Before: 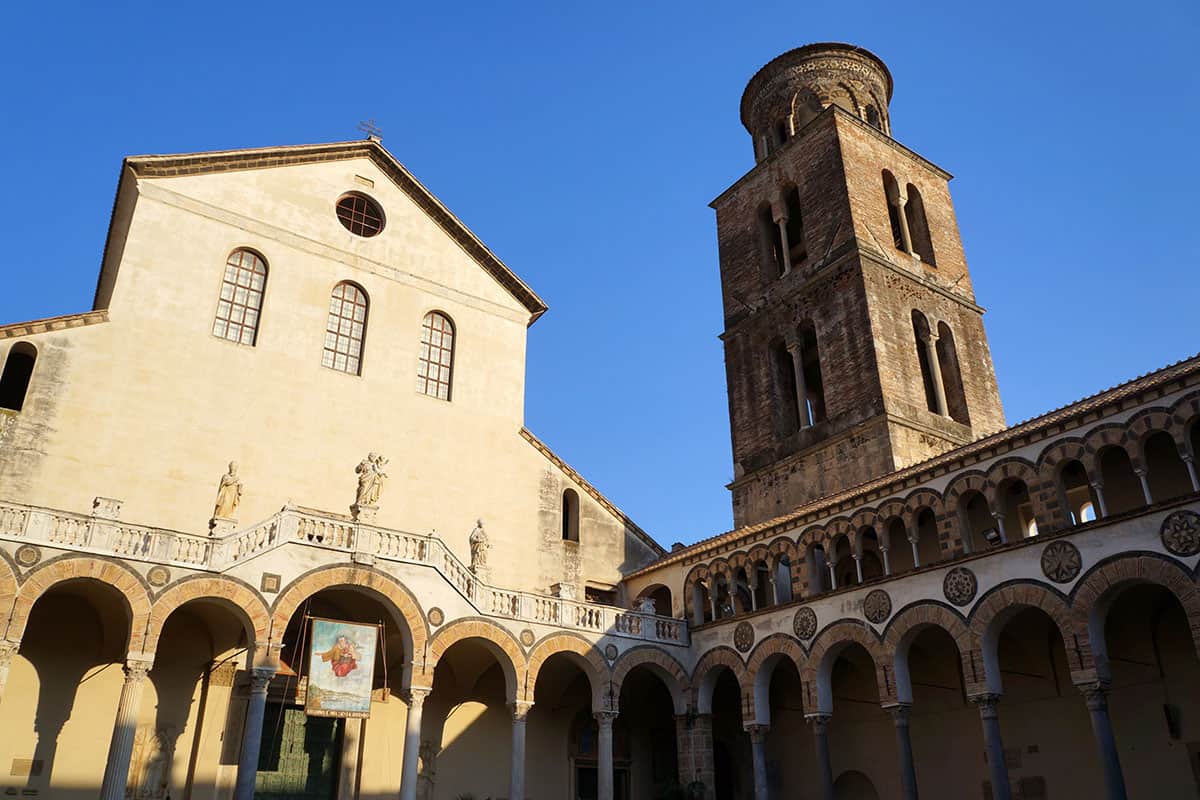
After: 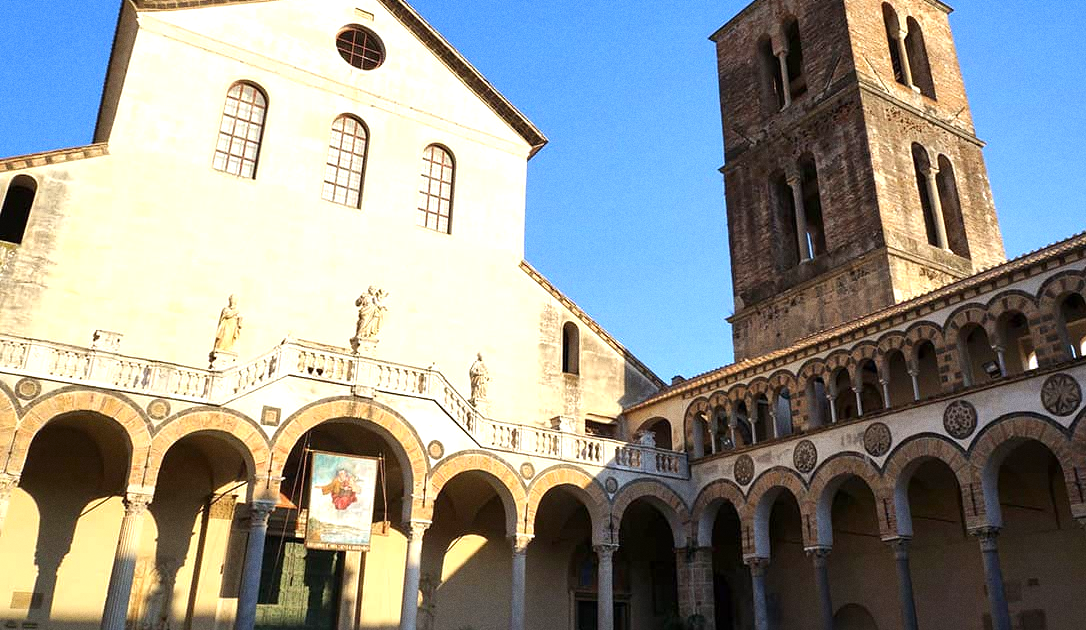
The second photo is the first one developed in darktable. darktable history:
crop: top 20.916%, right 9.437%, bottom 0.316%
grain: coarseness 0.09 ISO
exposure: exposure 0.7 EV, compensate highlight preservation false
